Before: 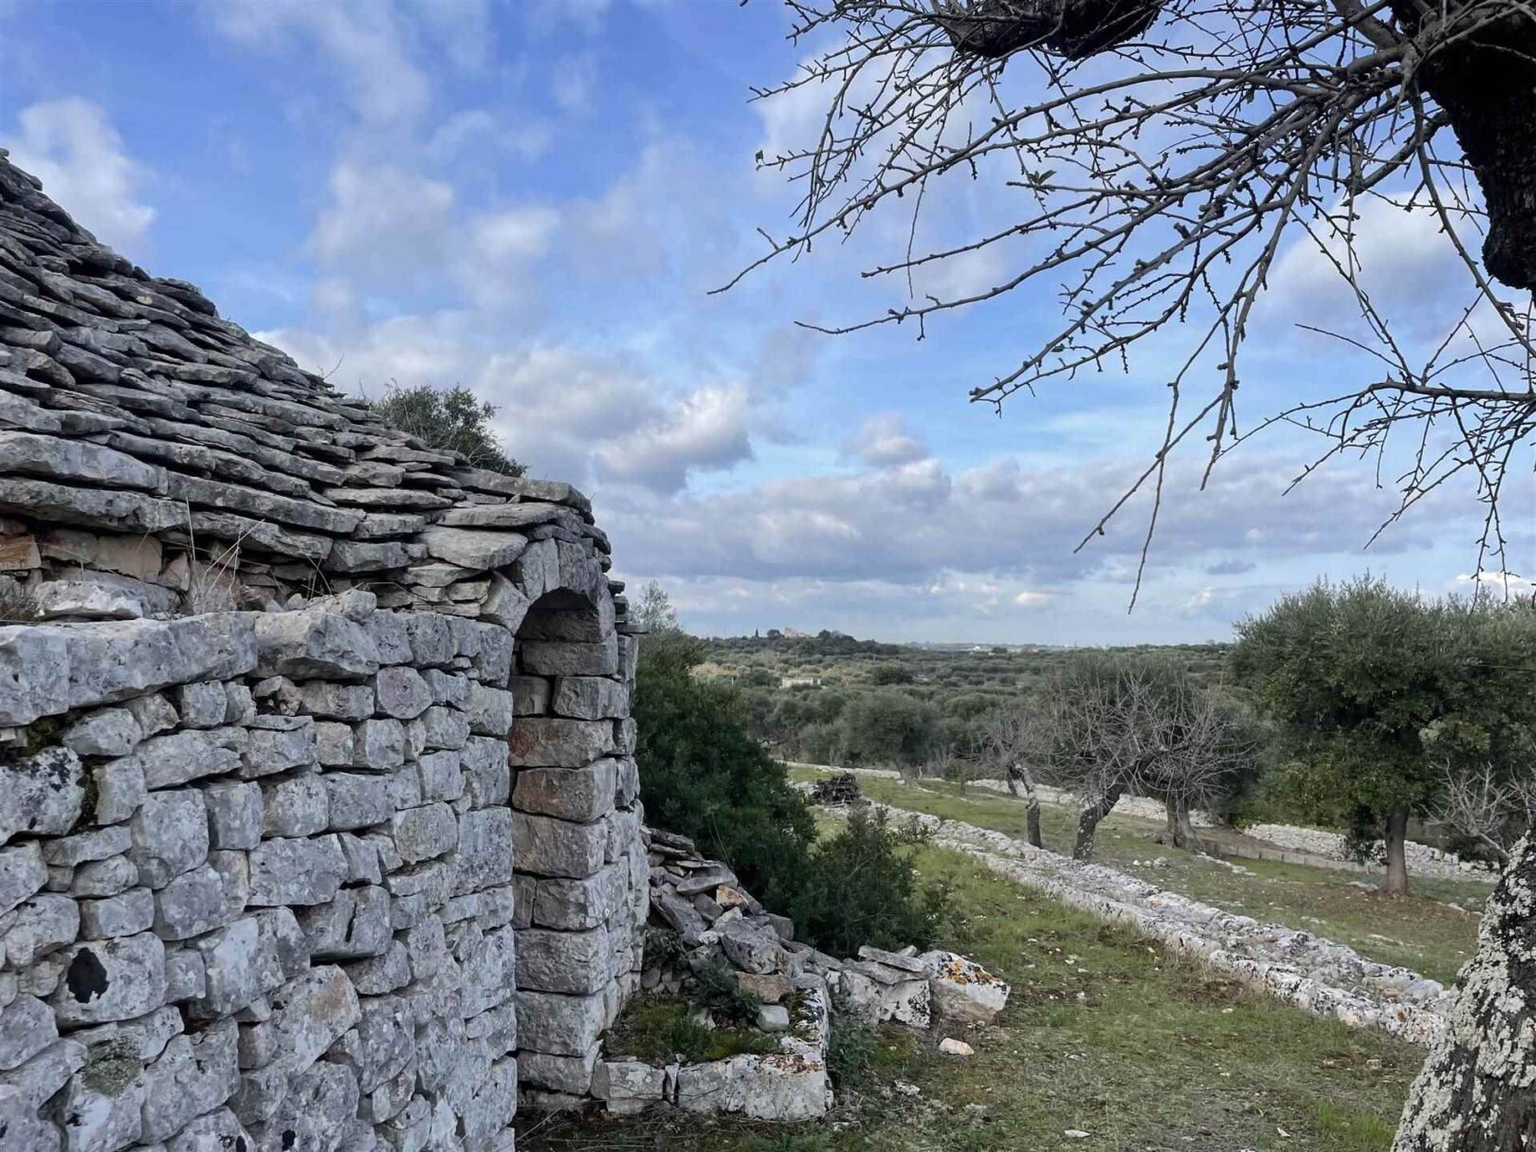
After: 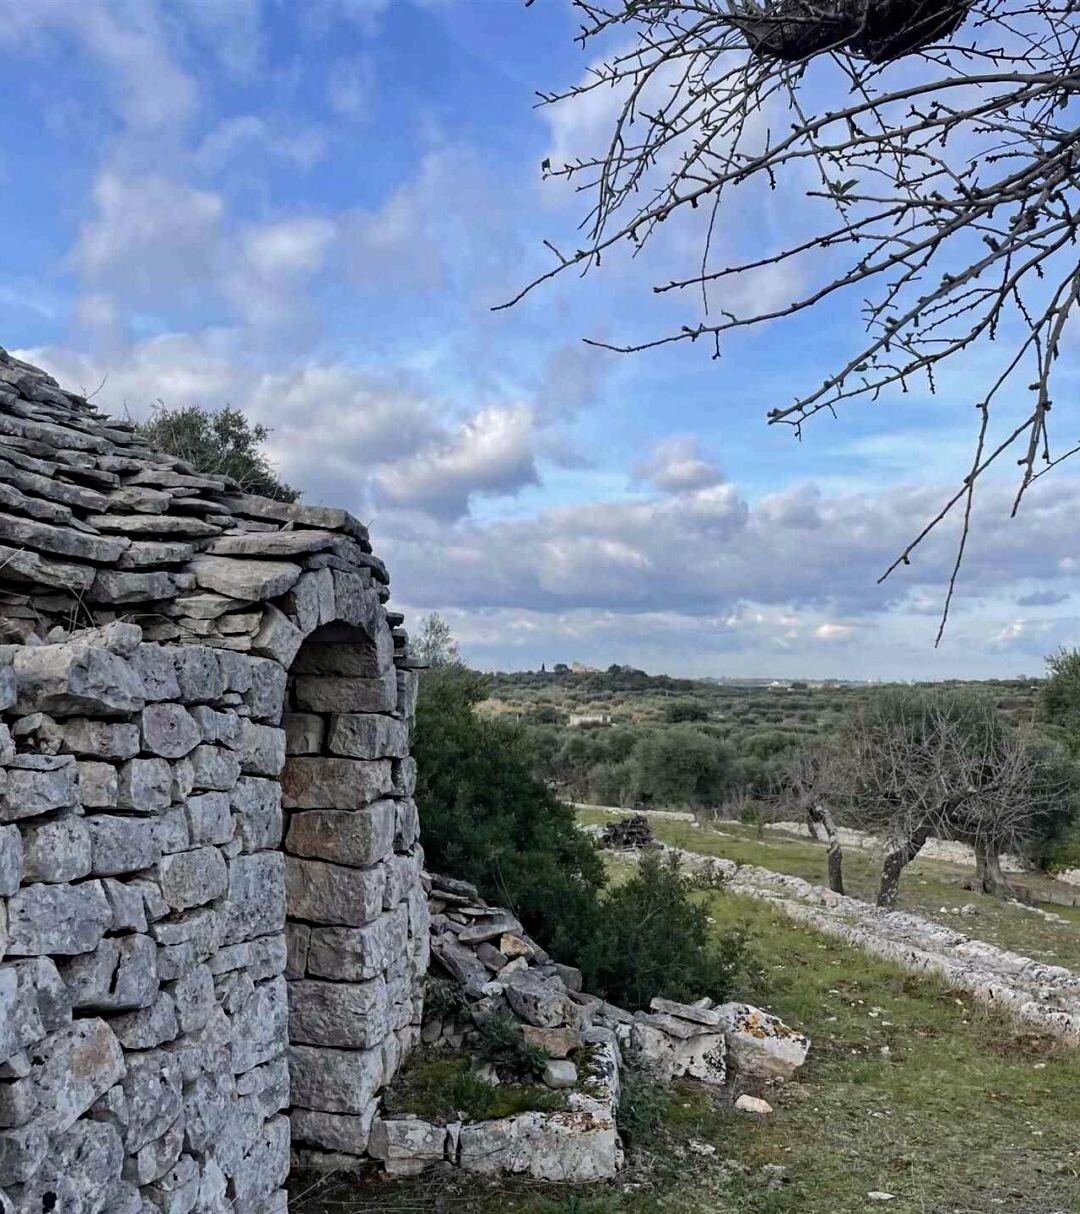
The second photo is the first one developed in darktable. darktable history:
crop and rotate: left 15.754%, right 17.579%
haze removal: strength 0.25, distance 0.25, compatibility mode true, adaptive false
